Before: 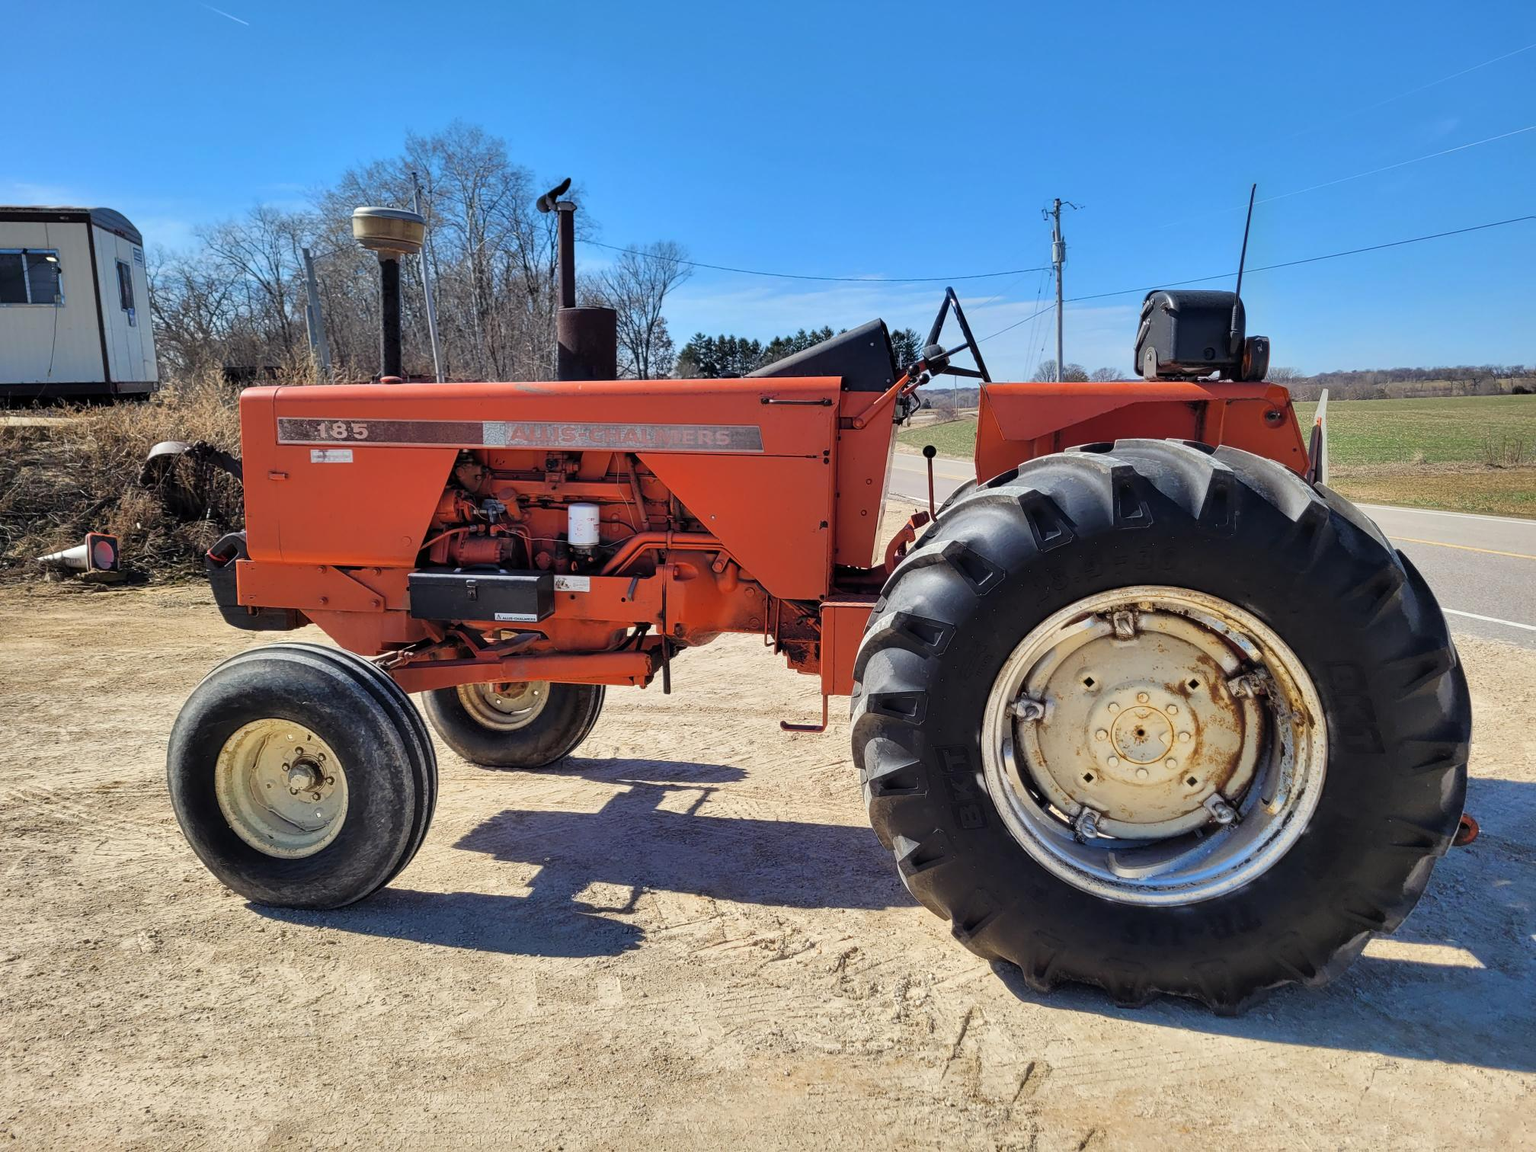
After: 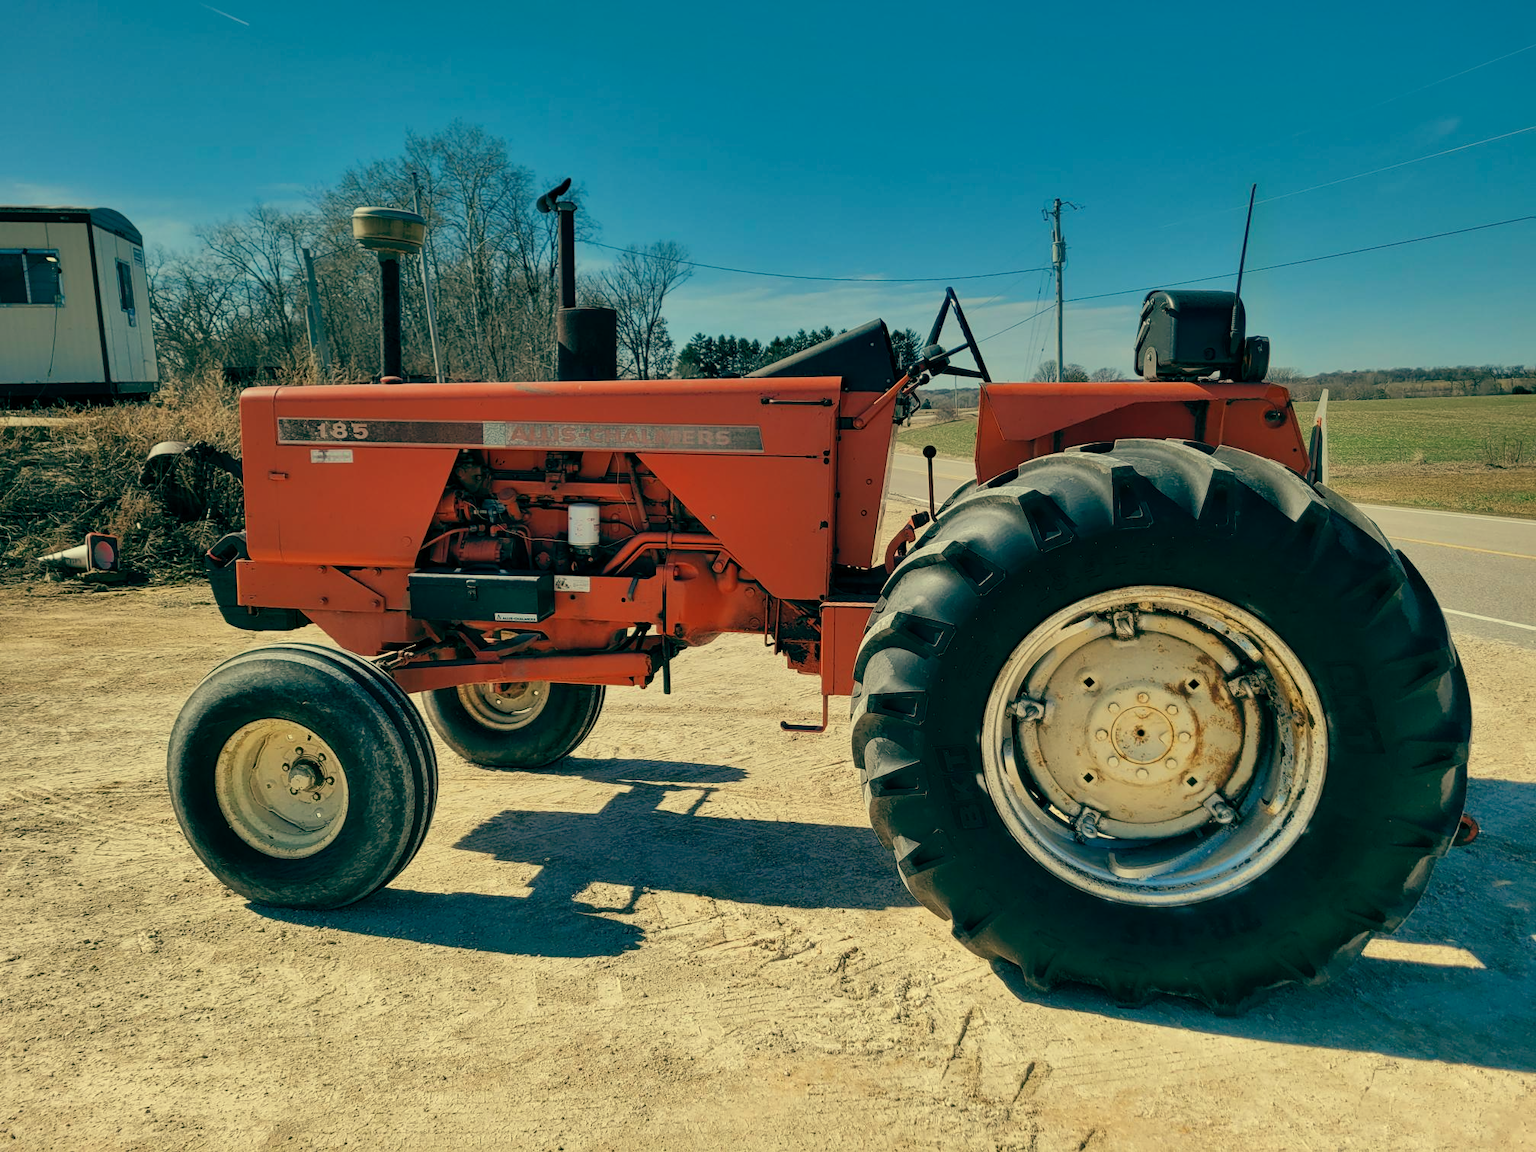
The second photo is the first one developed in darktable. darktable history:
color balance: mode lift, gamma, gain (sRGB), lift [1, 0.69, 1, 1], gamma [1, 1.482, 1, 1], gain [1, 1, 1, 0.802]
graduated density: rotation -0.352°, offset 57.64
